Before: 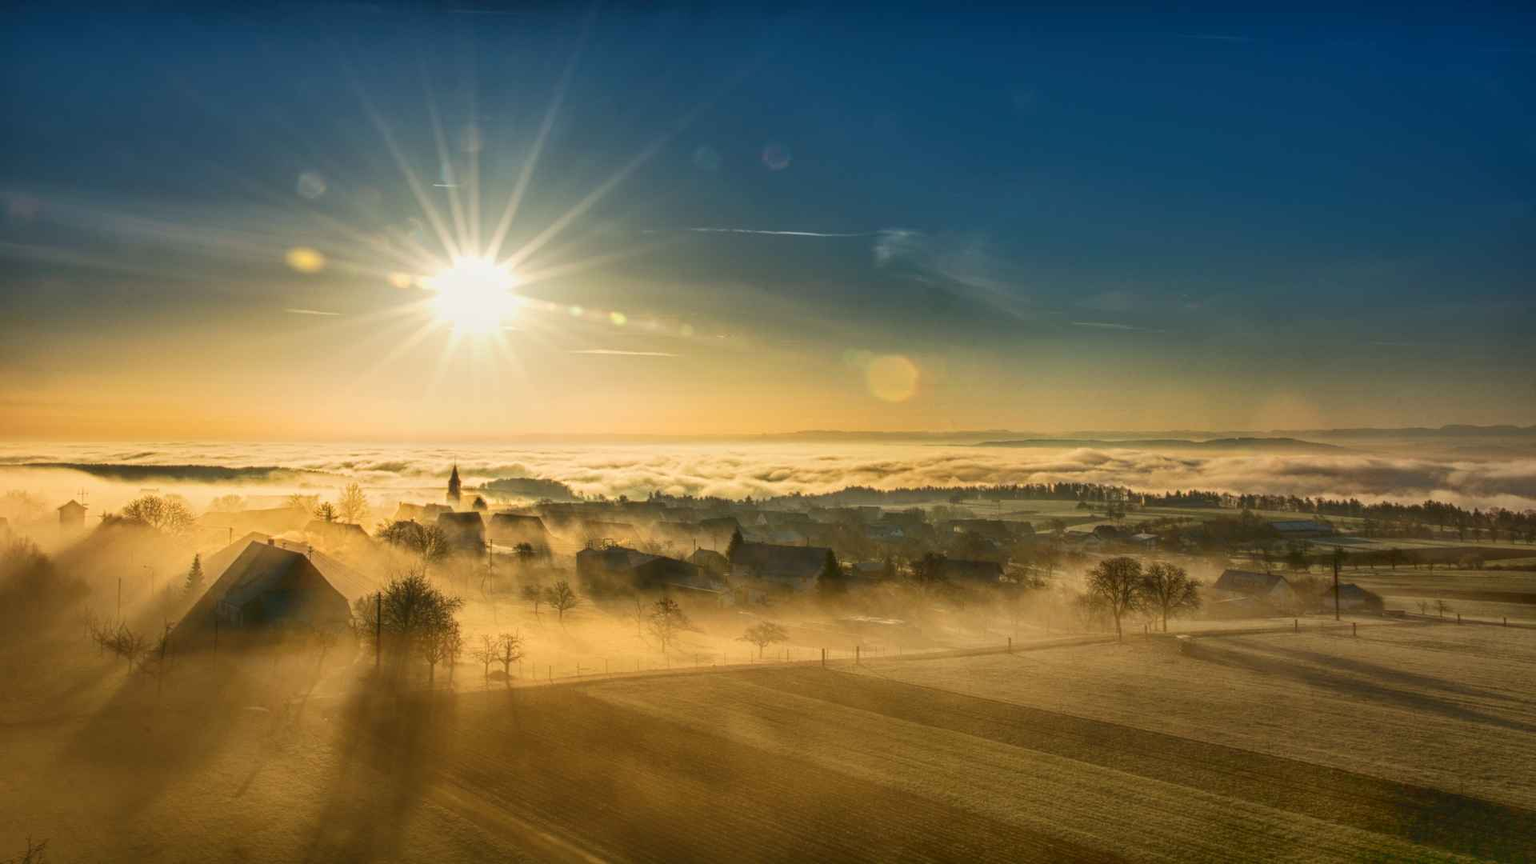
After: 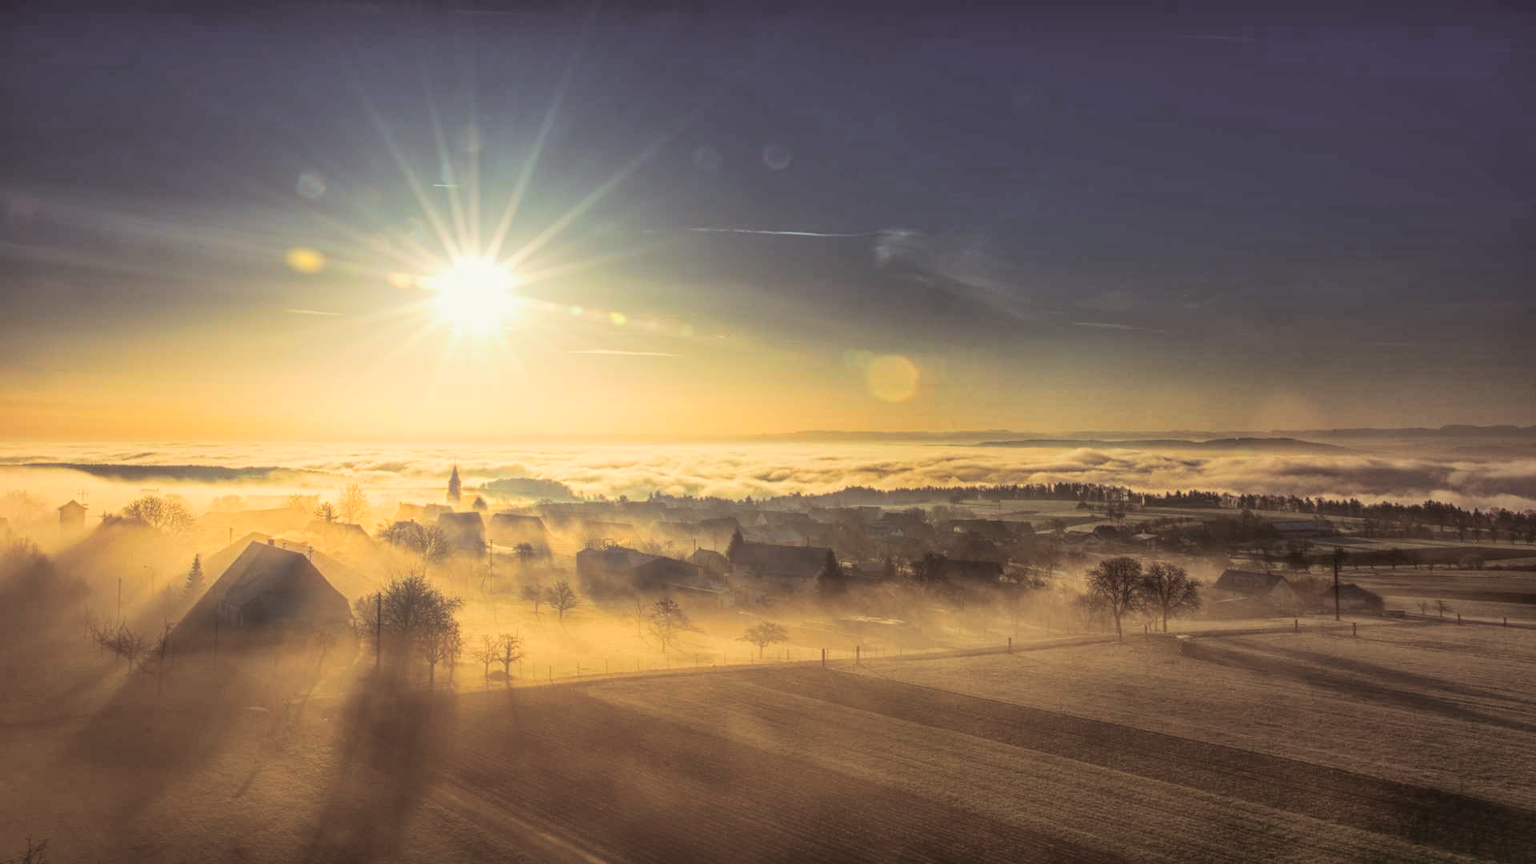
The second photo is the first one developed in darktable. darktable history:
bloom: size 40%
split-toning: shadows › saturation 0.2
